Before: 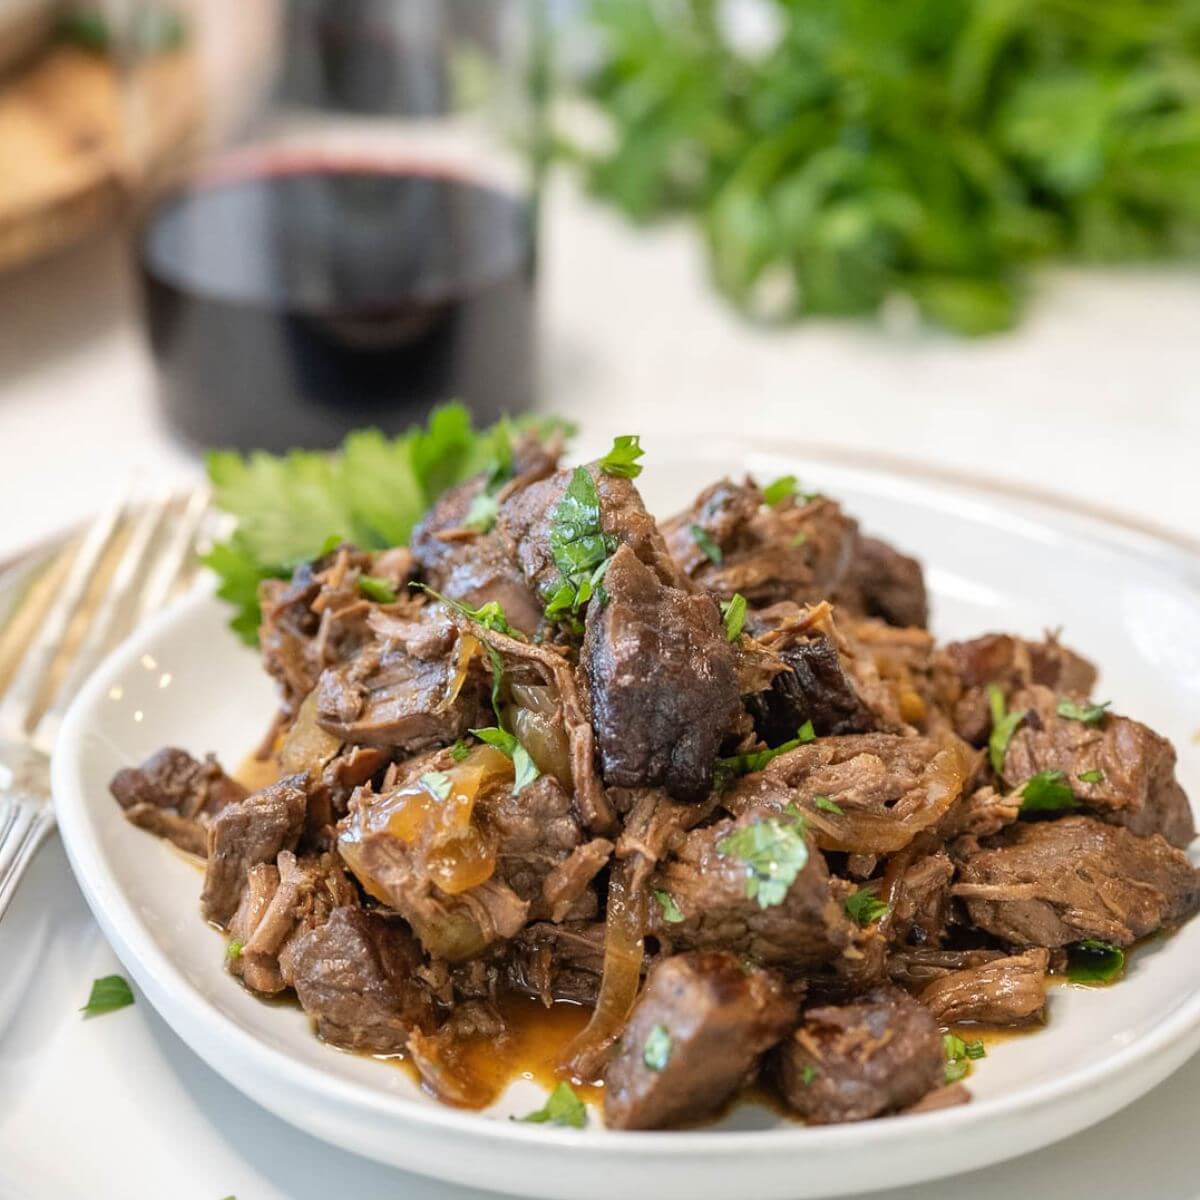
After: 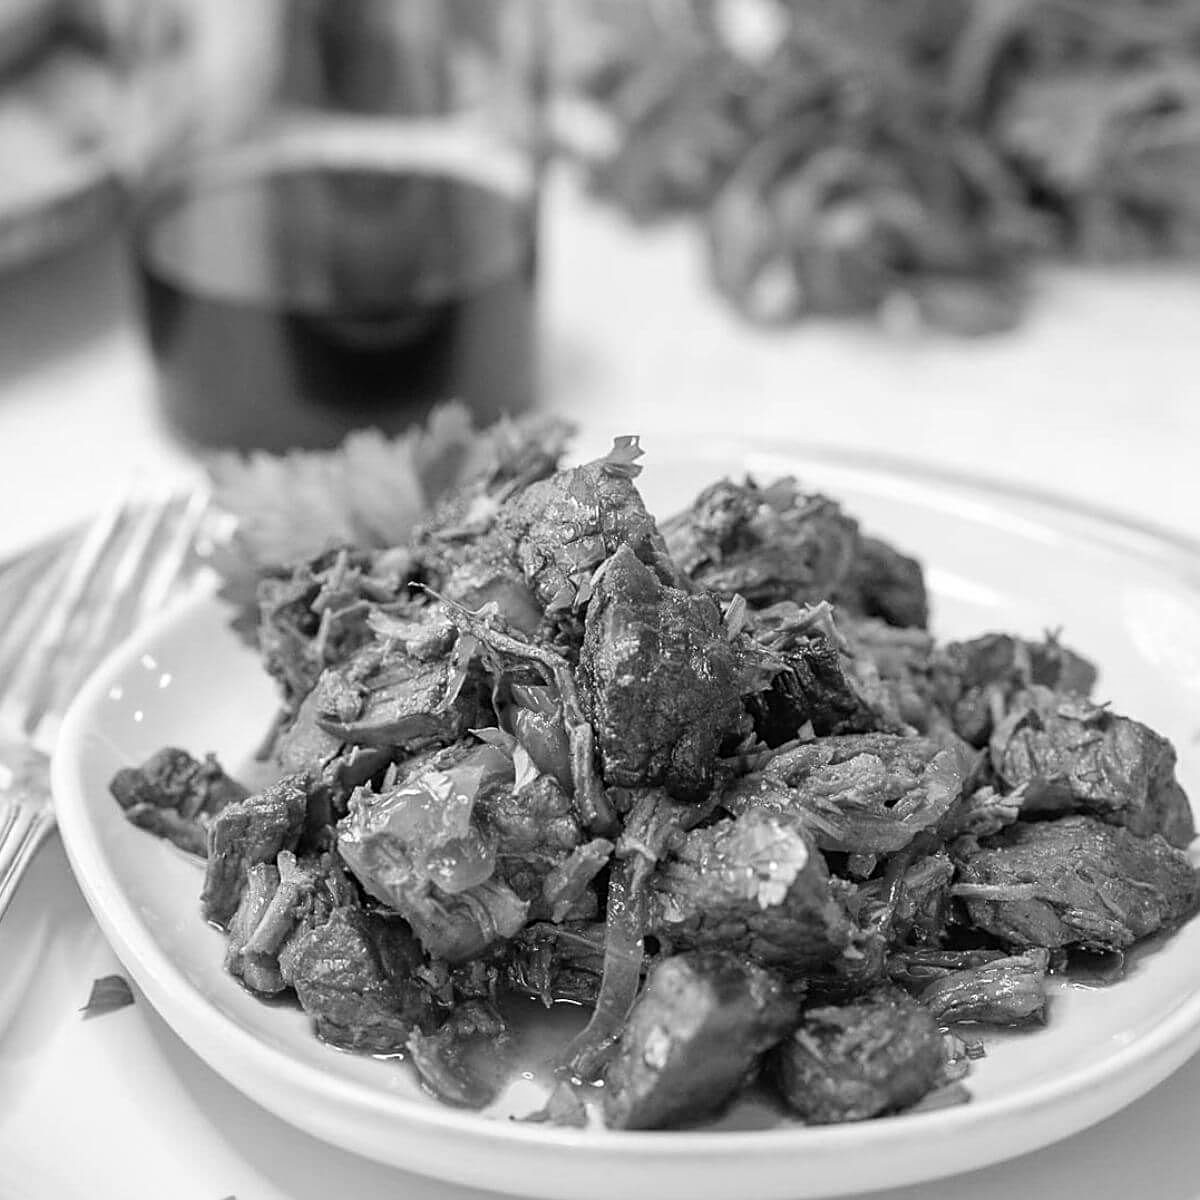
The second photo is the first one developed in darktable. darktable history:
monochrome: on, module defaults
color correction: highlights a* -0.182, highlights b* -0.124
sharpen: on, module defaults
